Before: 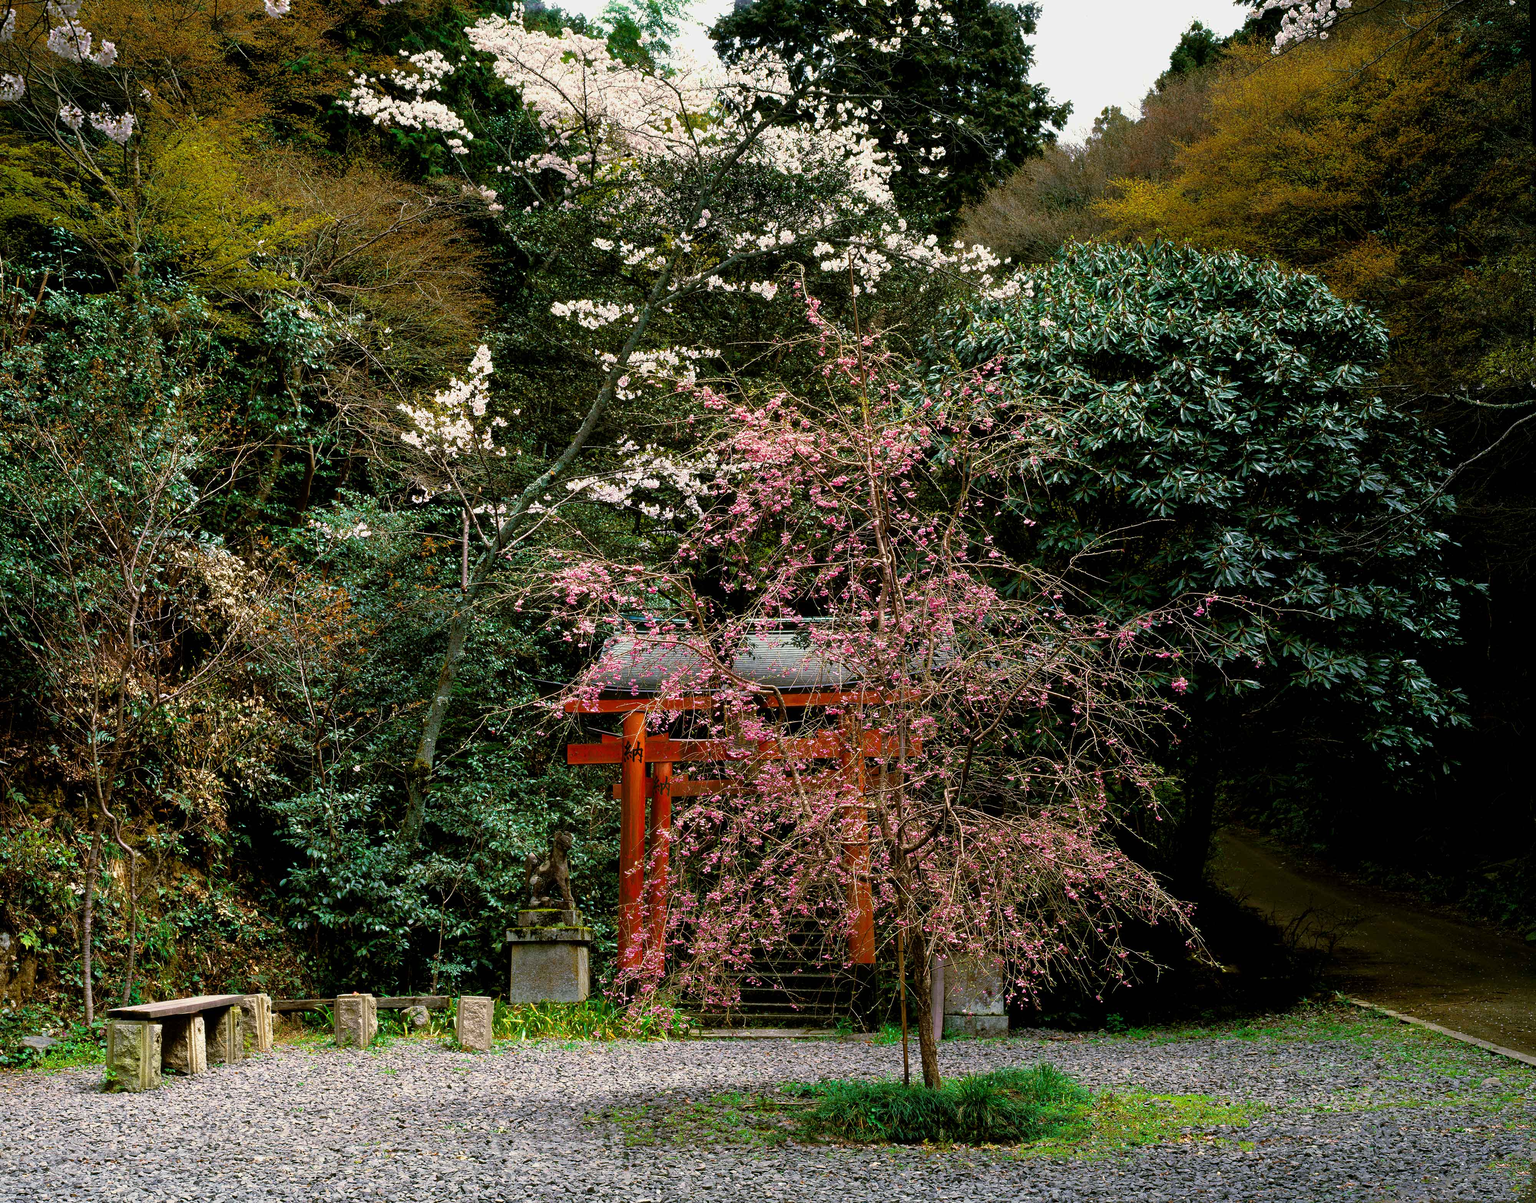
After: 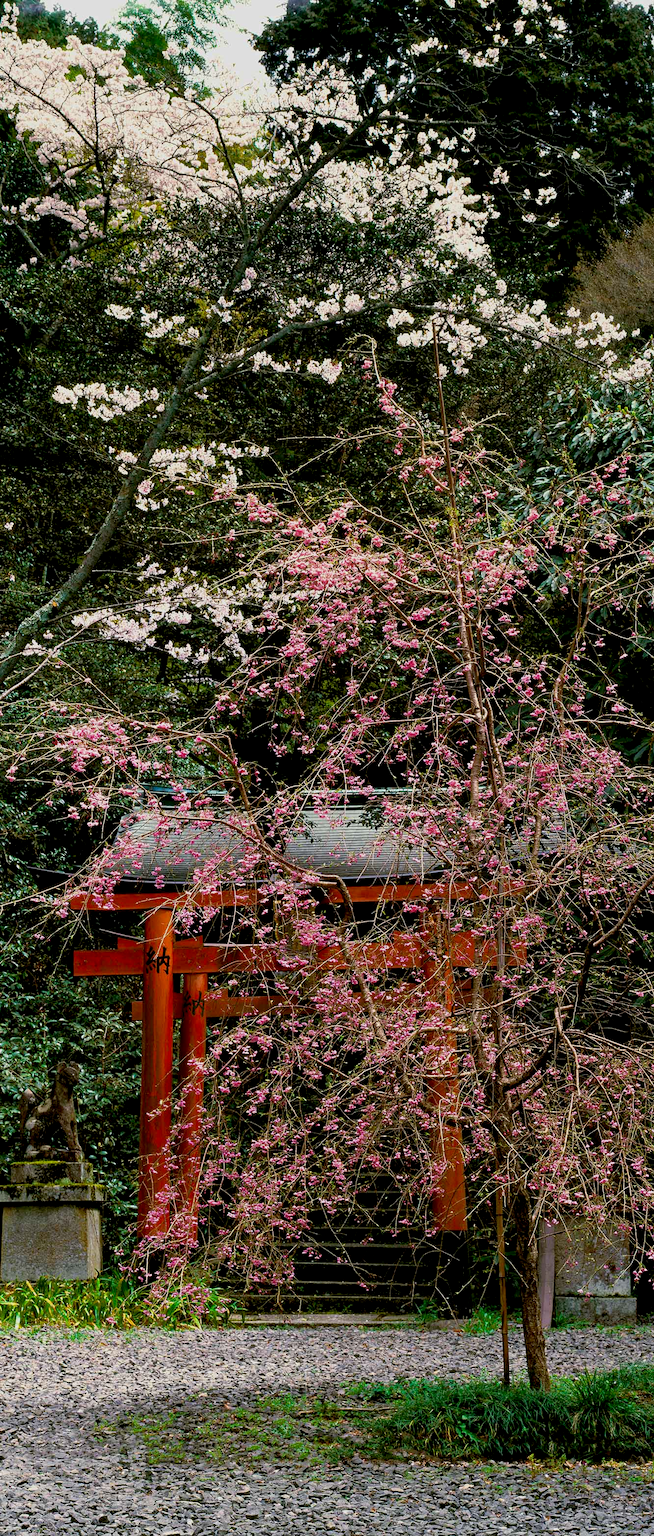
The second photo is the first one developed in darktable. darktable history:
exposure: black level correction 0.006, exposure -0.224 EV, compensate exposure bias true, compensate highlight preservation false
crop: left 33.202%, right 33.422%
